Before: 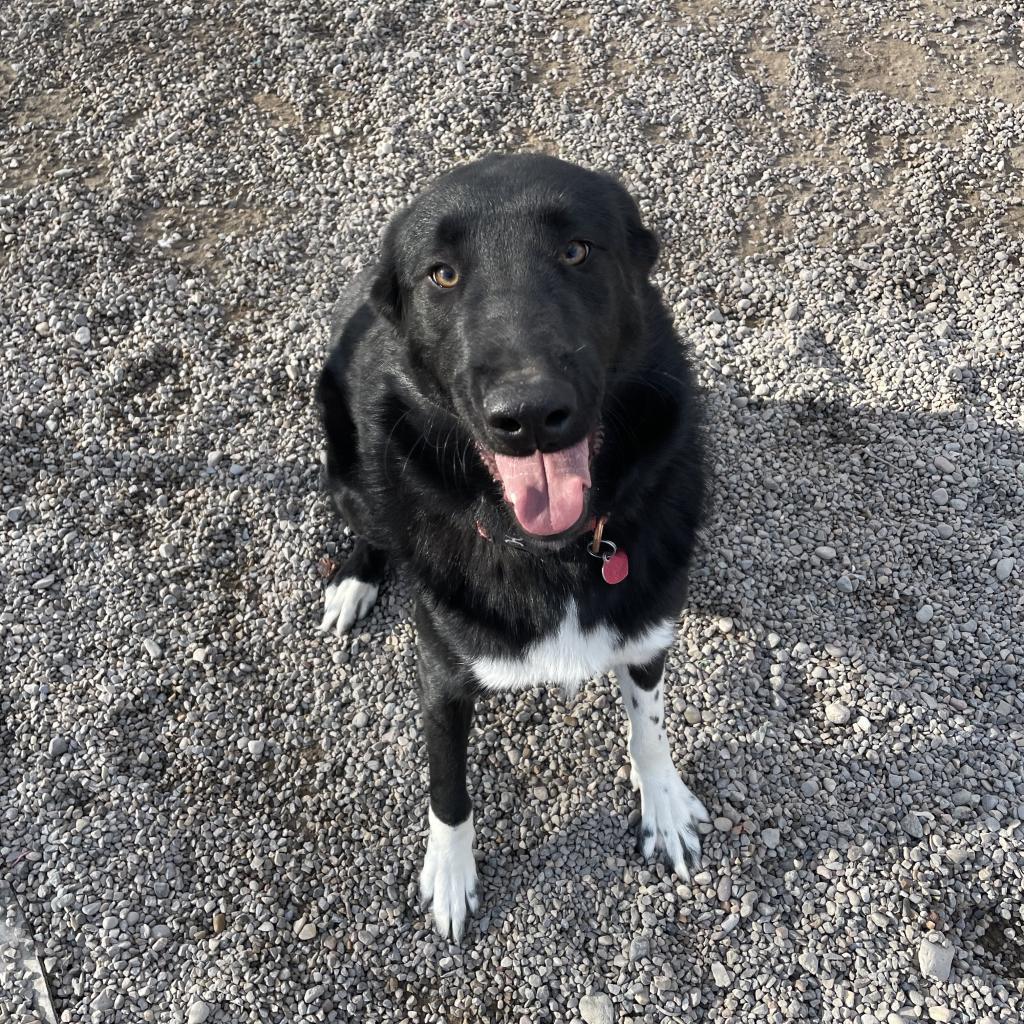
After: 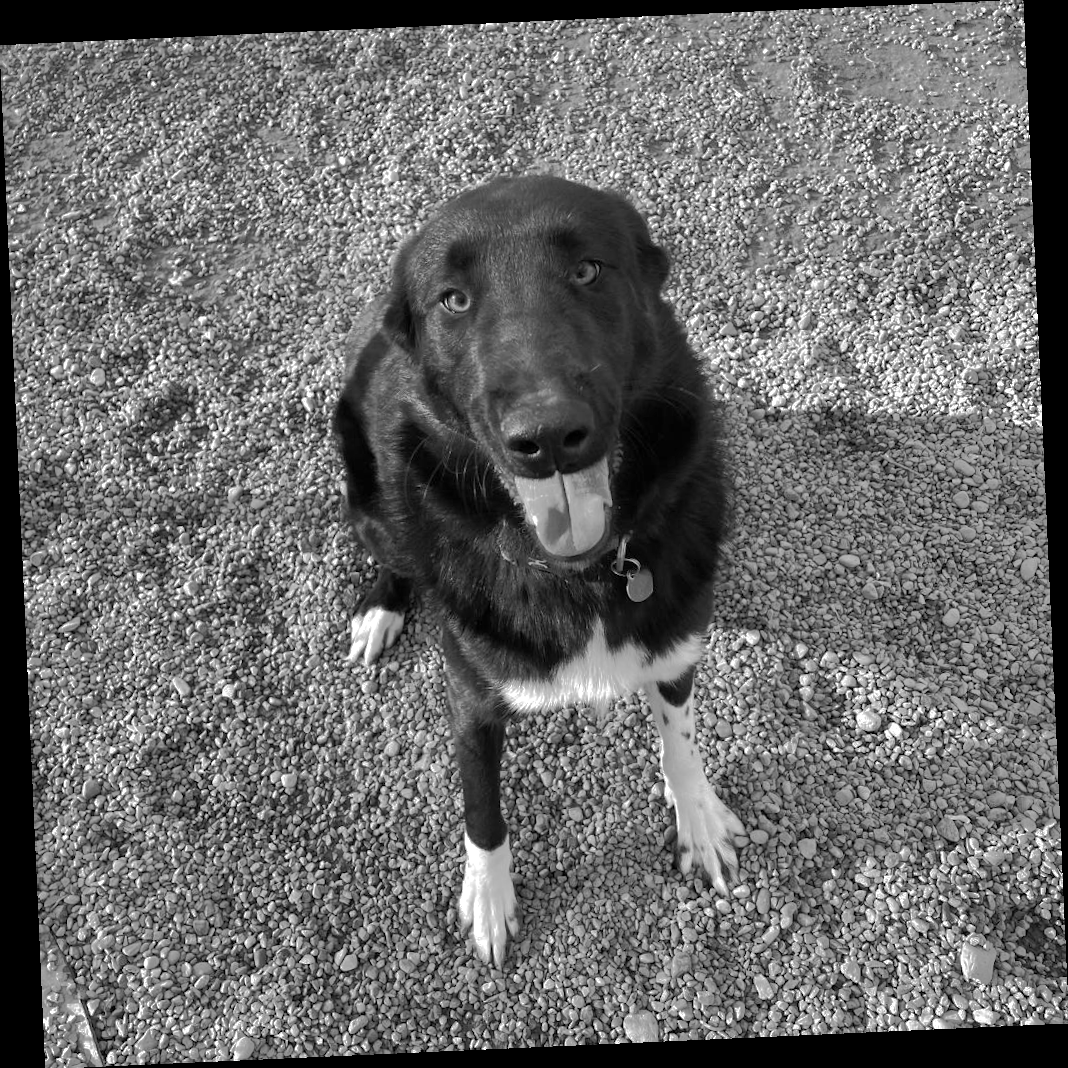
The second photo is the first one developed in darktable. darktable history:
rotate and perspective: rotation -2.56°, automatic cropping off
monochrome: on, module defaults
shadows and highlights: shadows 38.43, highlights -74.54
exposure: exposure 0.15 EV, compensate highlight preservation false
color zones: curves: ch1 [(0, 0.523) (0.143, 0.545) (0.286, 0.52) (0.429, 0.506) (0.571, 0.503) (0.714, 0.503) (0.857, 0.508) (1, 0.523)]
